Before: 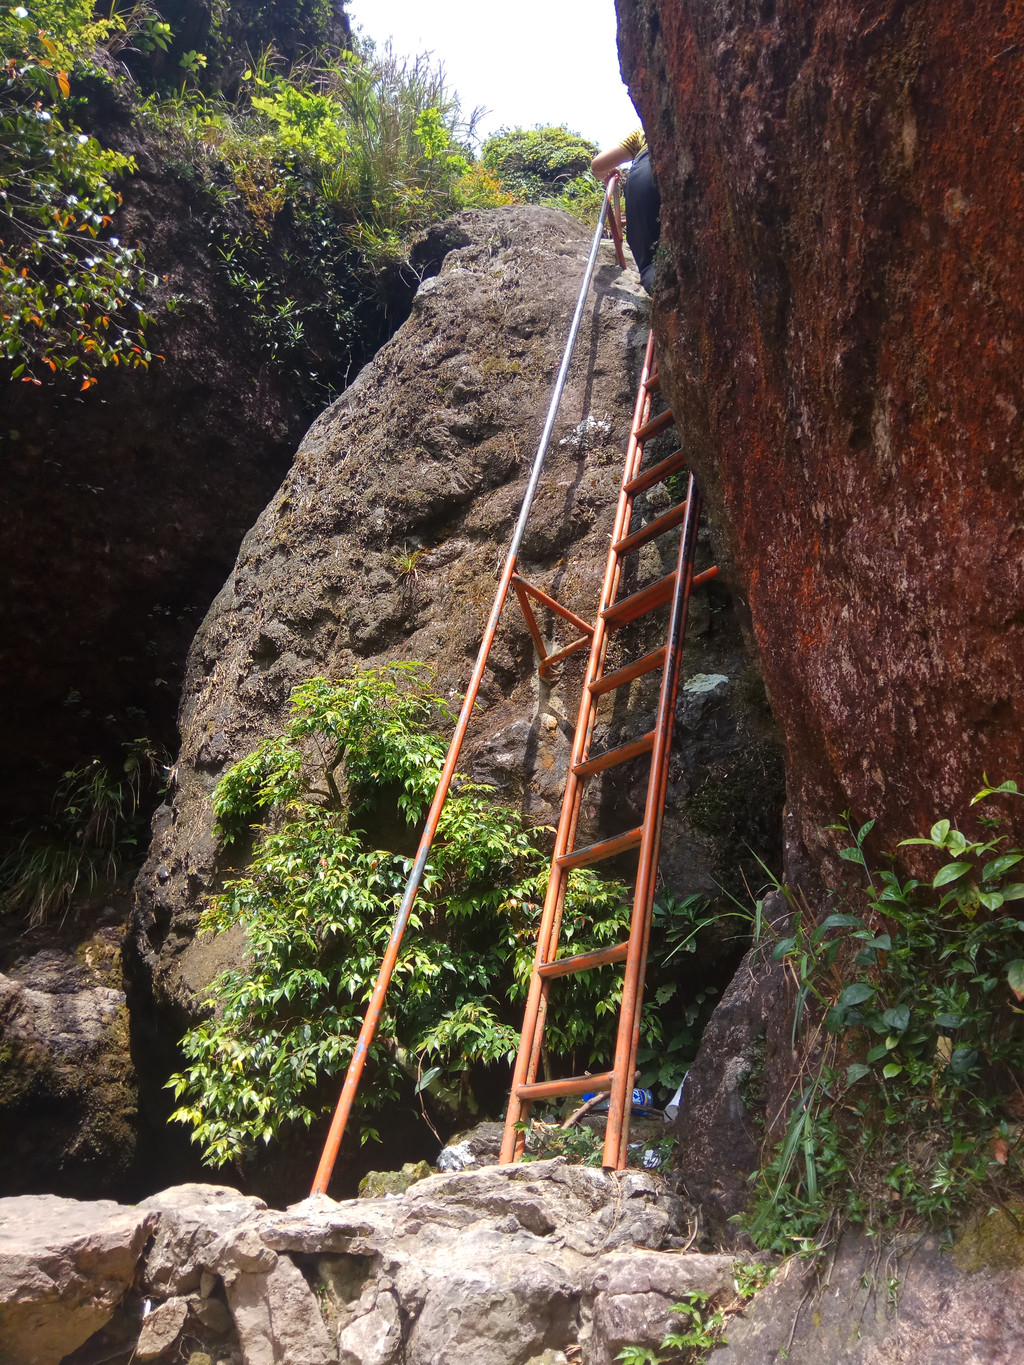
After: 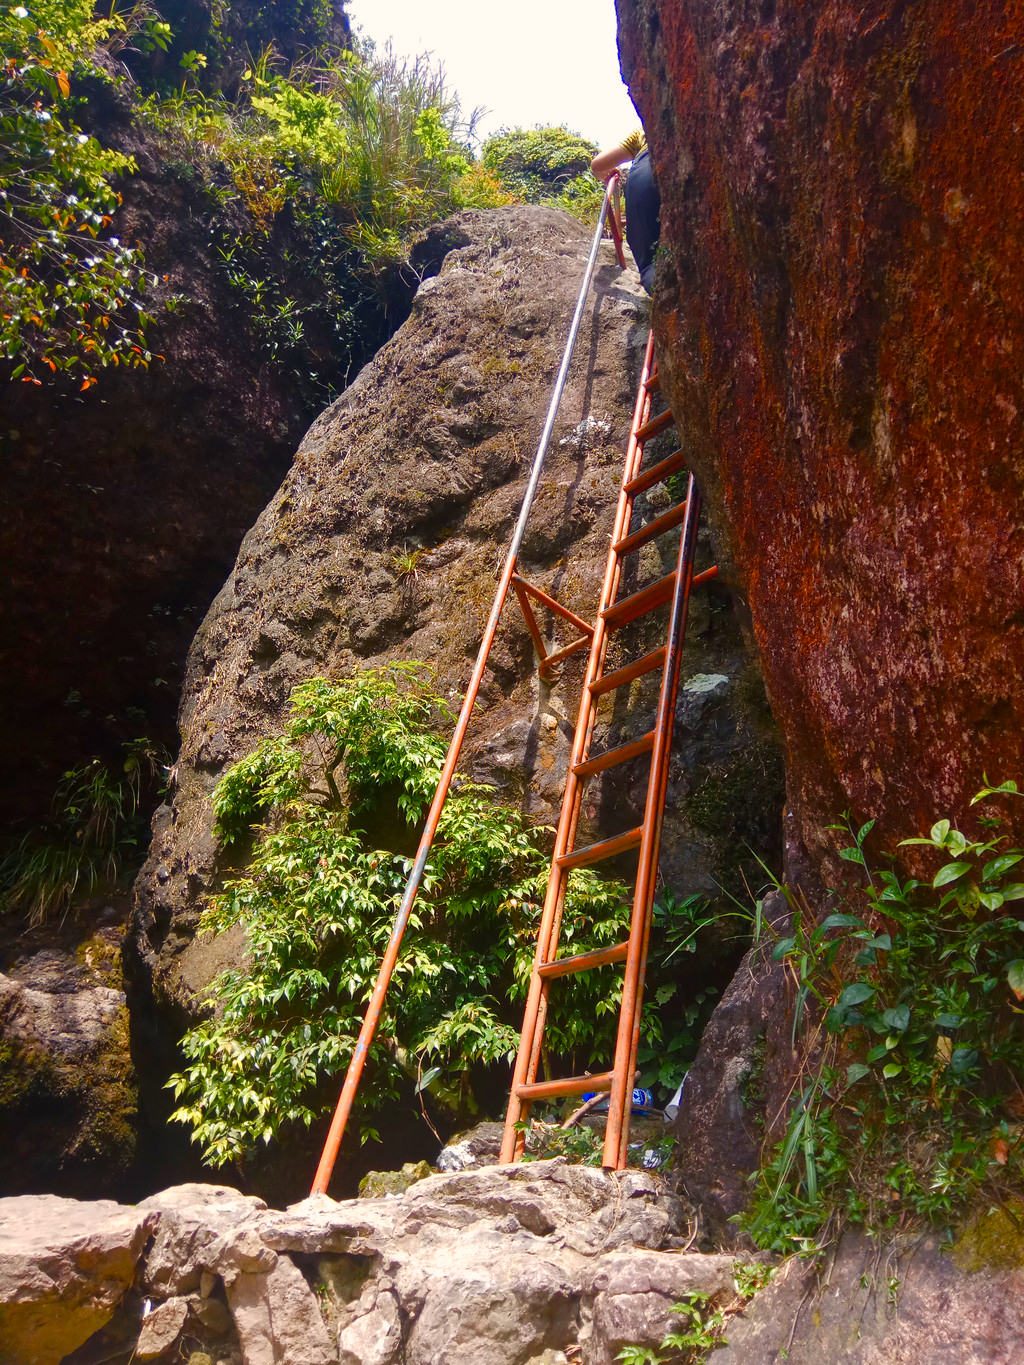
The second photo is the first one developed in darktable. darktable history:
color balance rgb: highlights gain › chroma 2.995%, highlights gain › hue 60.06°, linear chroma grading › shadows 10.39%, linear chroma grading › highlights 9.426%, linear chroma grading › global chroma 15.613%, linear chroma grading › mid-tones 14.598%, perceptual saturation grading › global saturation 20%, perceptual saturation grading › highlights -50.227%, perceptual saturation grading › shadows 30.822%
